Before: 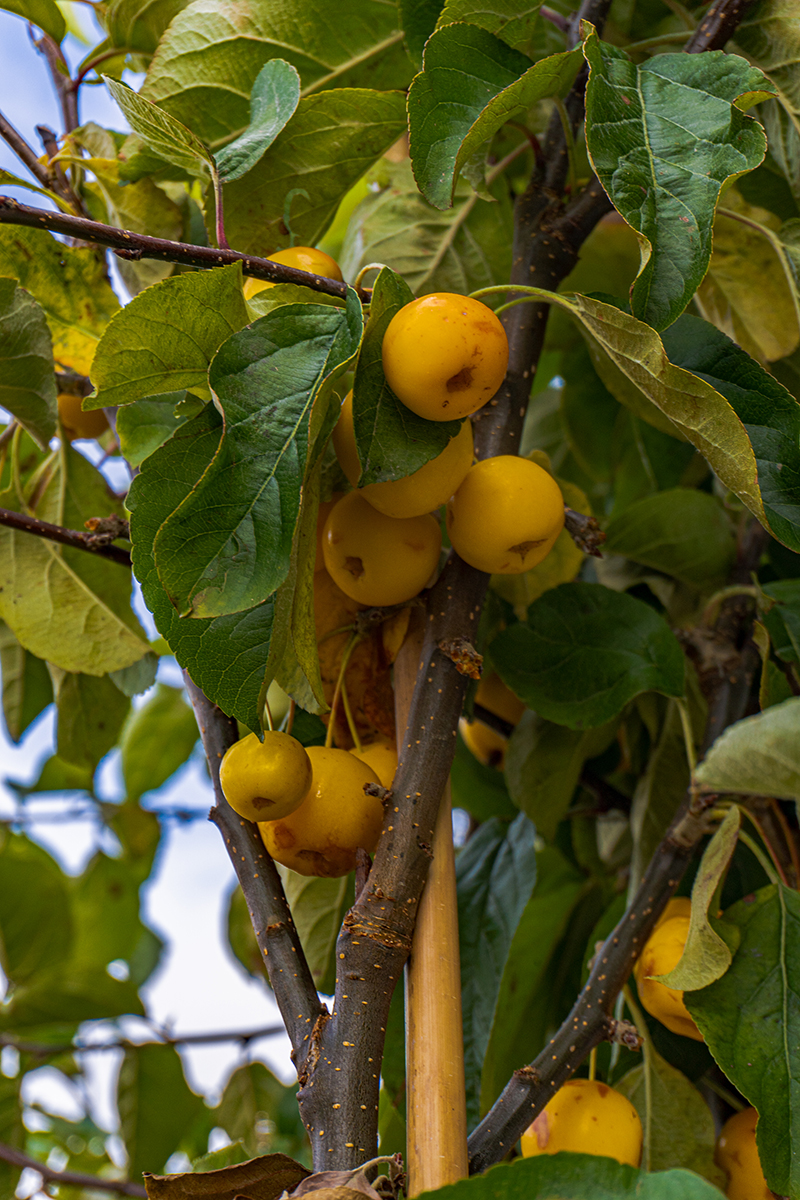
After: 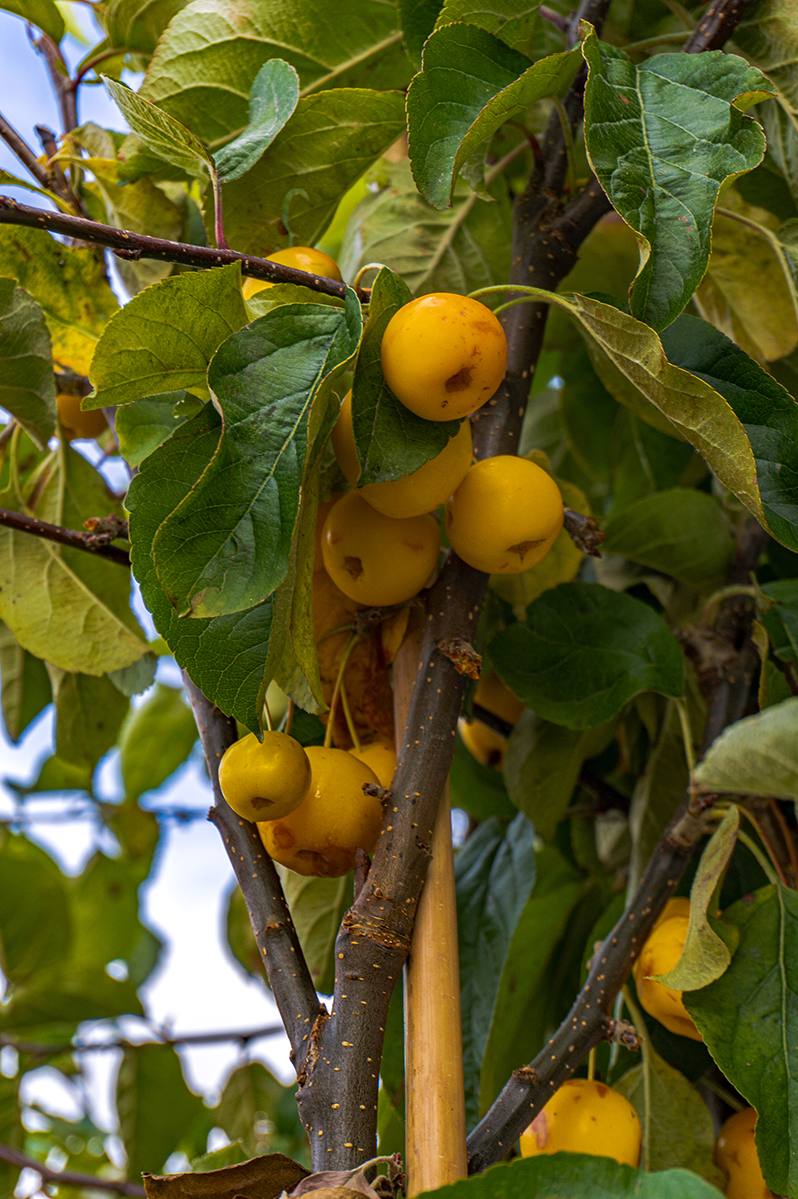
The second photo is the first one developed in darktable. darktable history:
crop and rotate: left 0.126%
exposure: exposure 0.127 EV, compensate highlight preservation false
